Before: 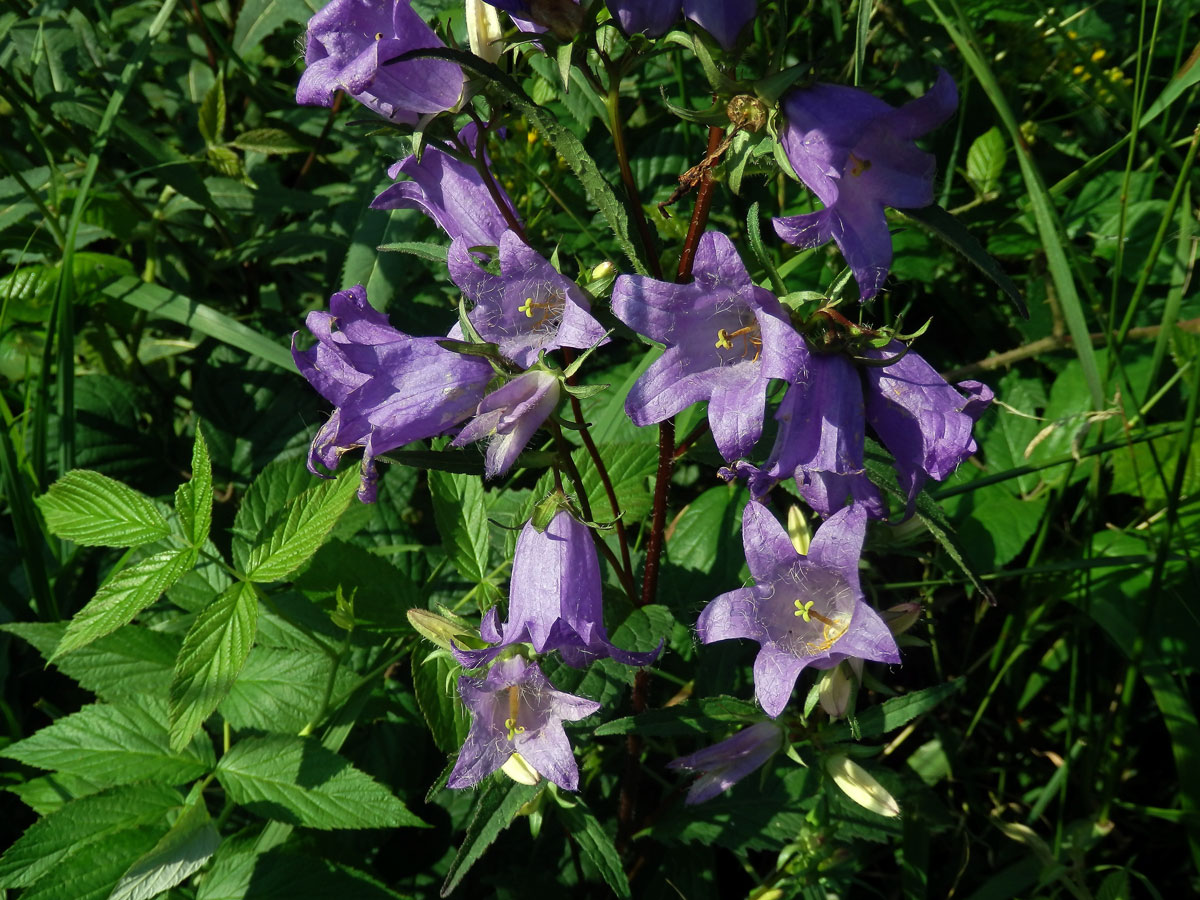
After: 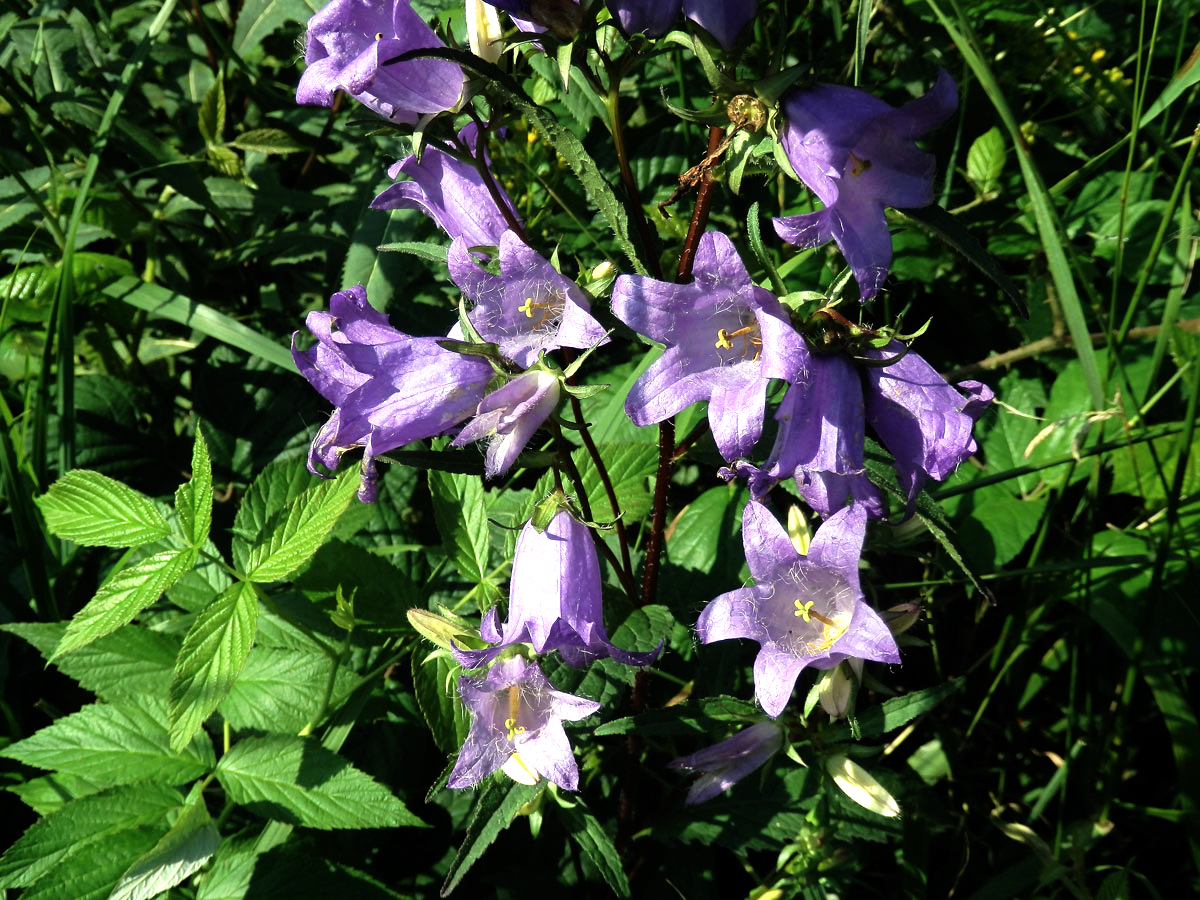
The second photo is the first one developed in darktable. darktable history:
contrast brightness saturation: saturation -0.042
tone equalizer: -8 EV -1.09 EV, -7 EV -1.05 EV, -6 EV -0.879 EV, -5 EV -0.56 EV, -3 EV 0.598 EV, -2 EV 0.838 EV, -1 EV 0.985 EV, +0 EV 1.06 EV
